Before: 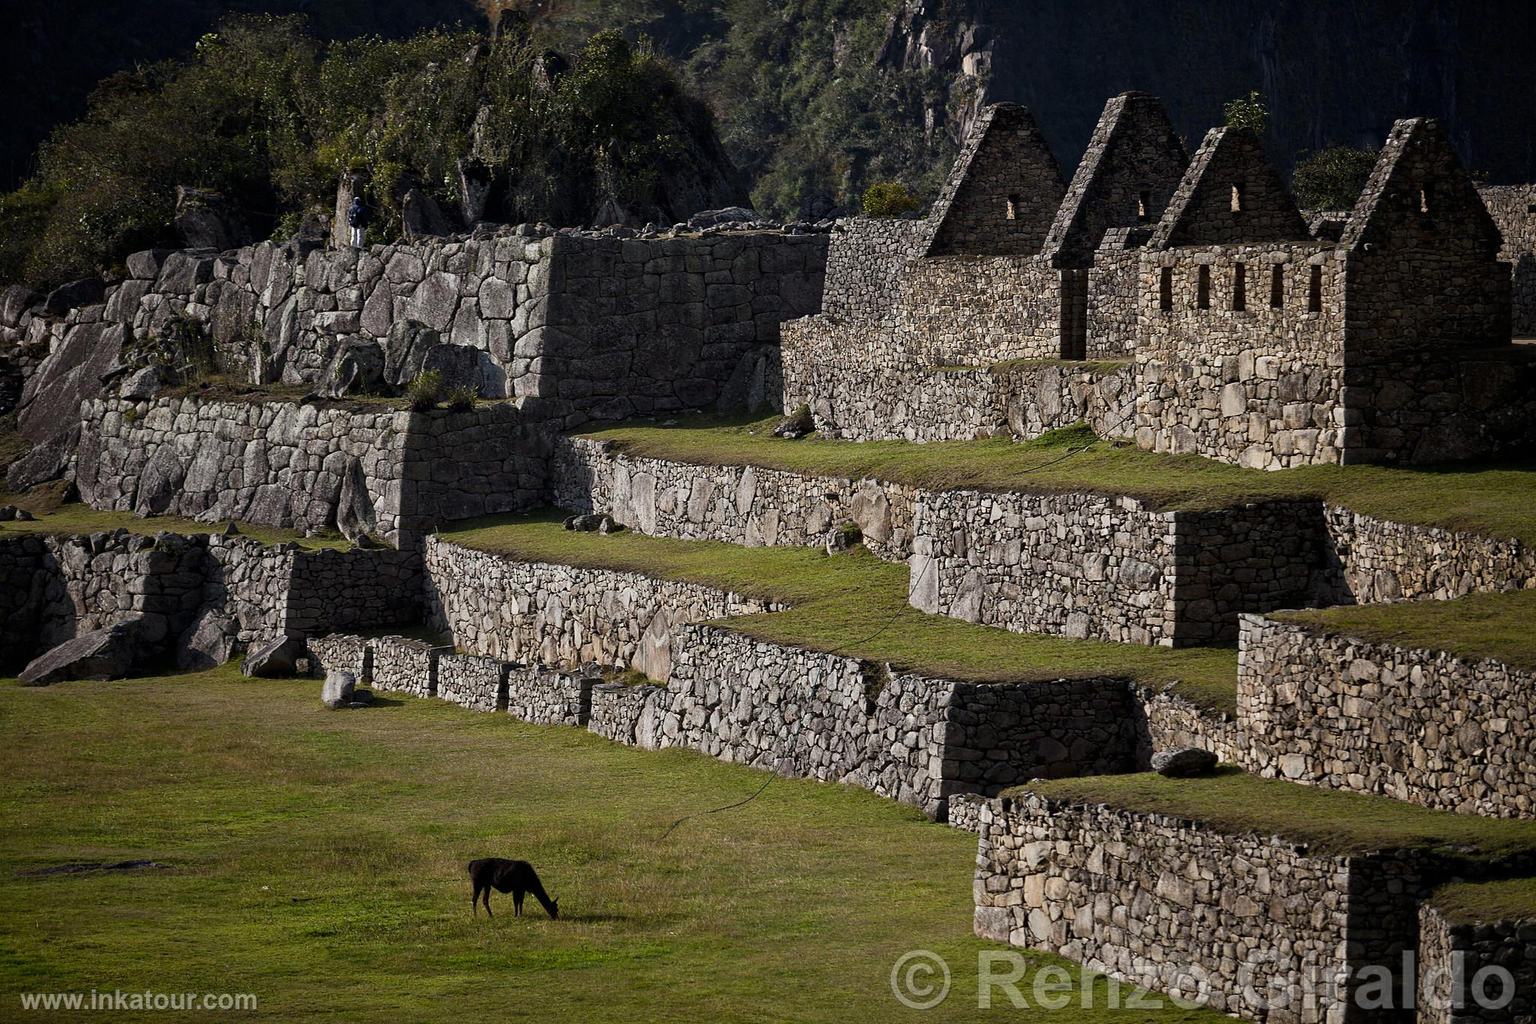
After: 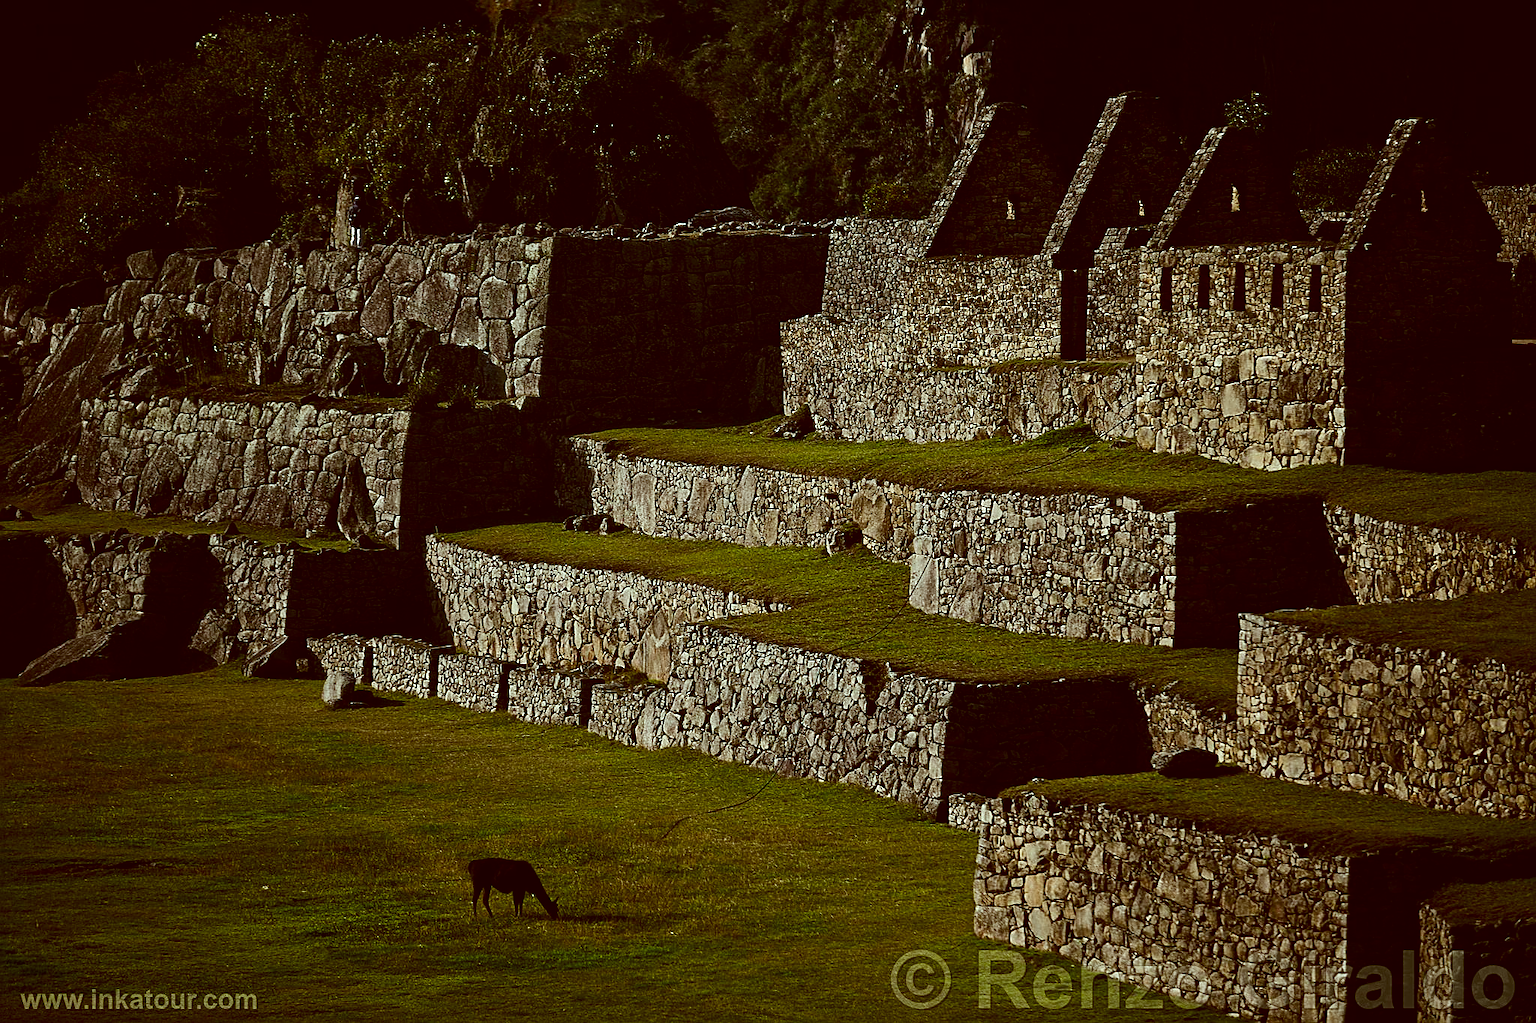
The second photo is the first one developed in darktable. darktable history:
sharpen: on, module defaults
color calibration: output R [1.003, 0.027, -0.041, 0], output G [-0.018, 1.043, -0.038, 0], output B [0.071, -0.086, 1.017, 0], illuminant as shot in camera, x 0.359, y 0.362, temperature 4570.54 K
color correction: highlights a* -5.94, highlights b* 9.48, shadows a* 10.12, shadows b* 23.94
contrast brightness saturation: contrast 0.13, brightness -0.24, saturation 0.14
